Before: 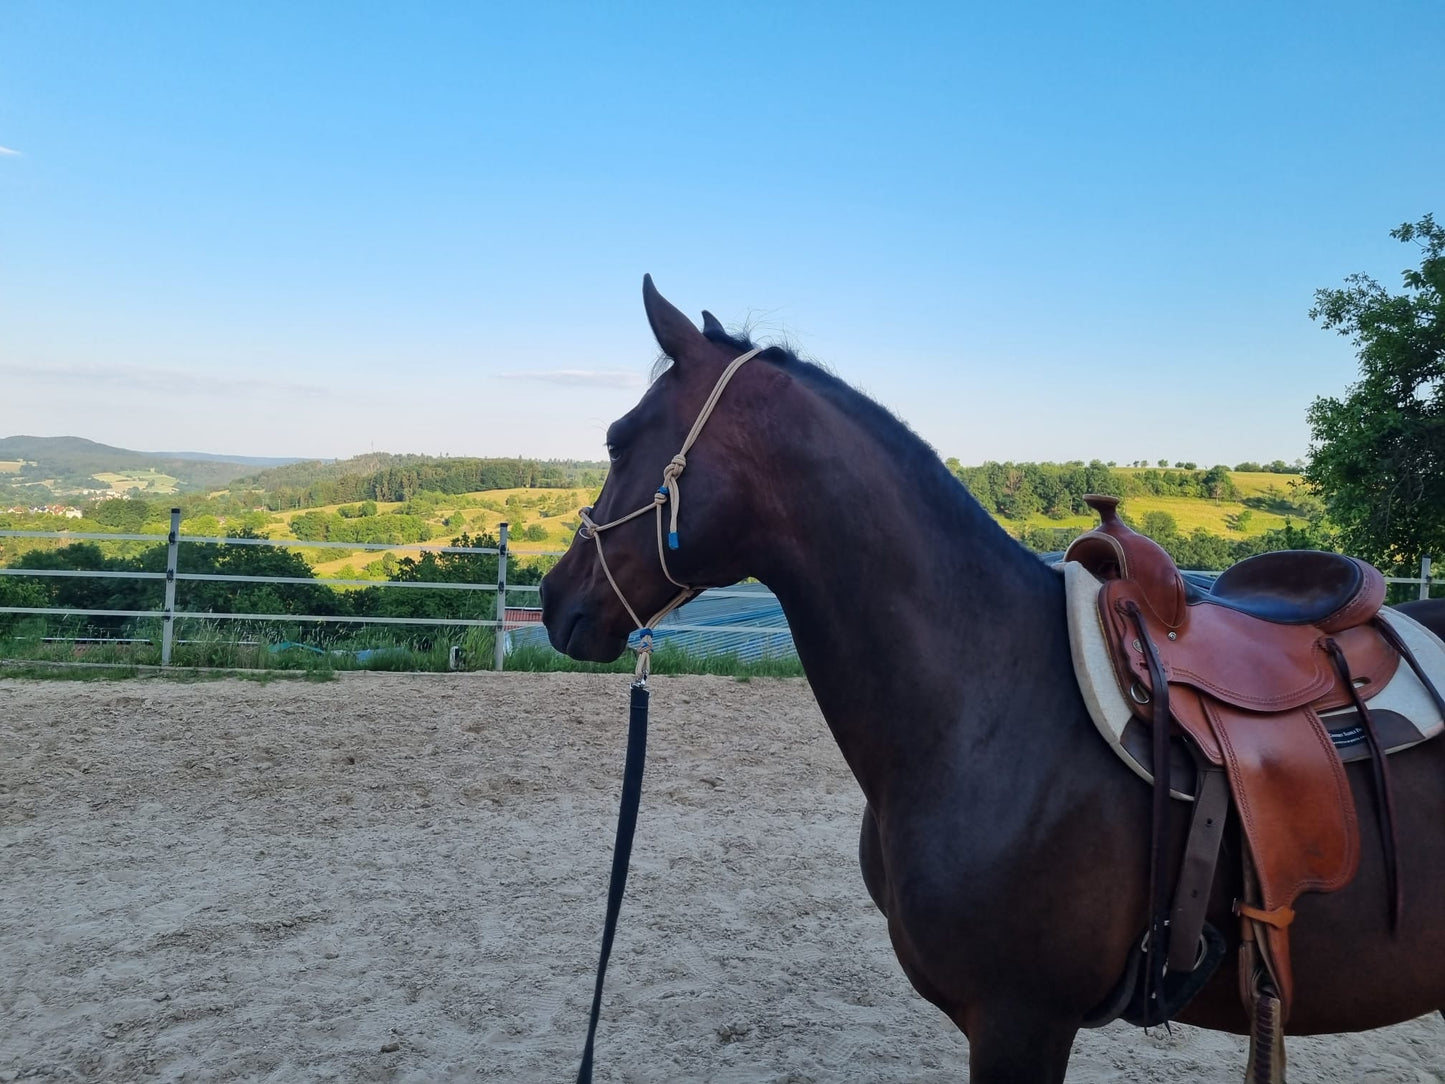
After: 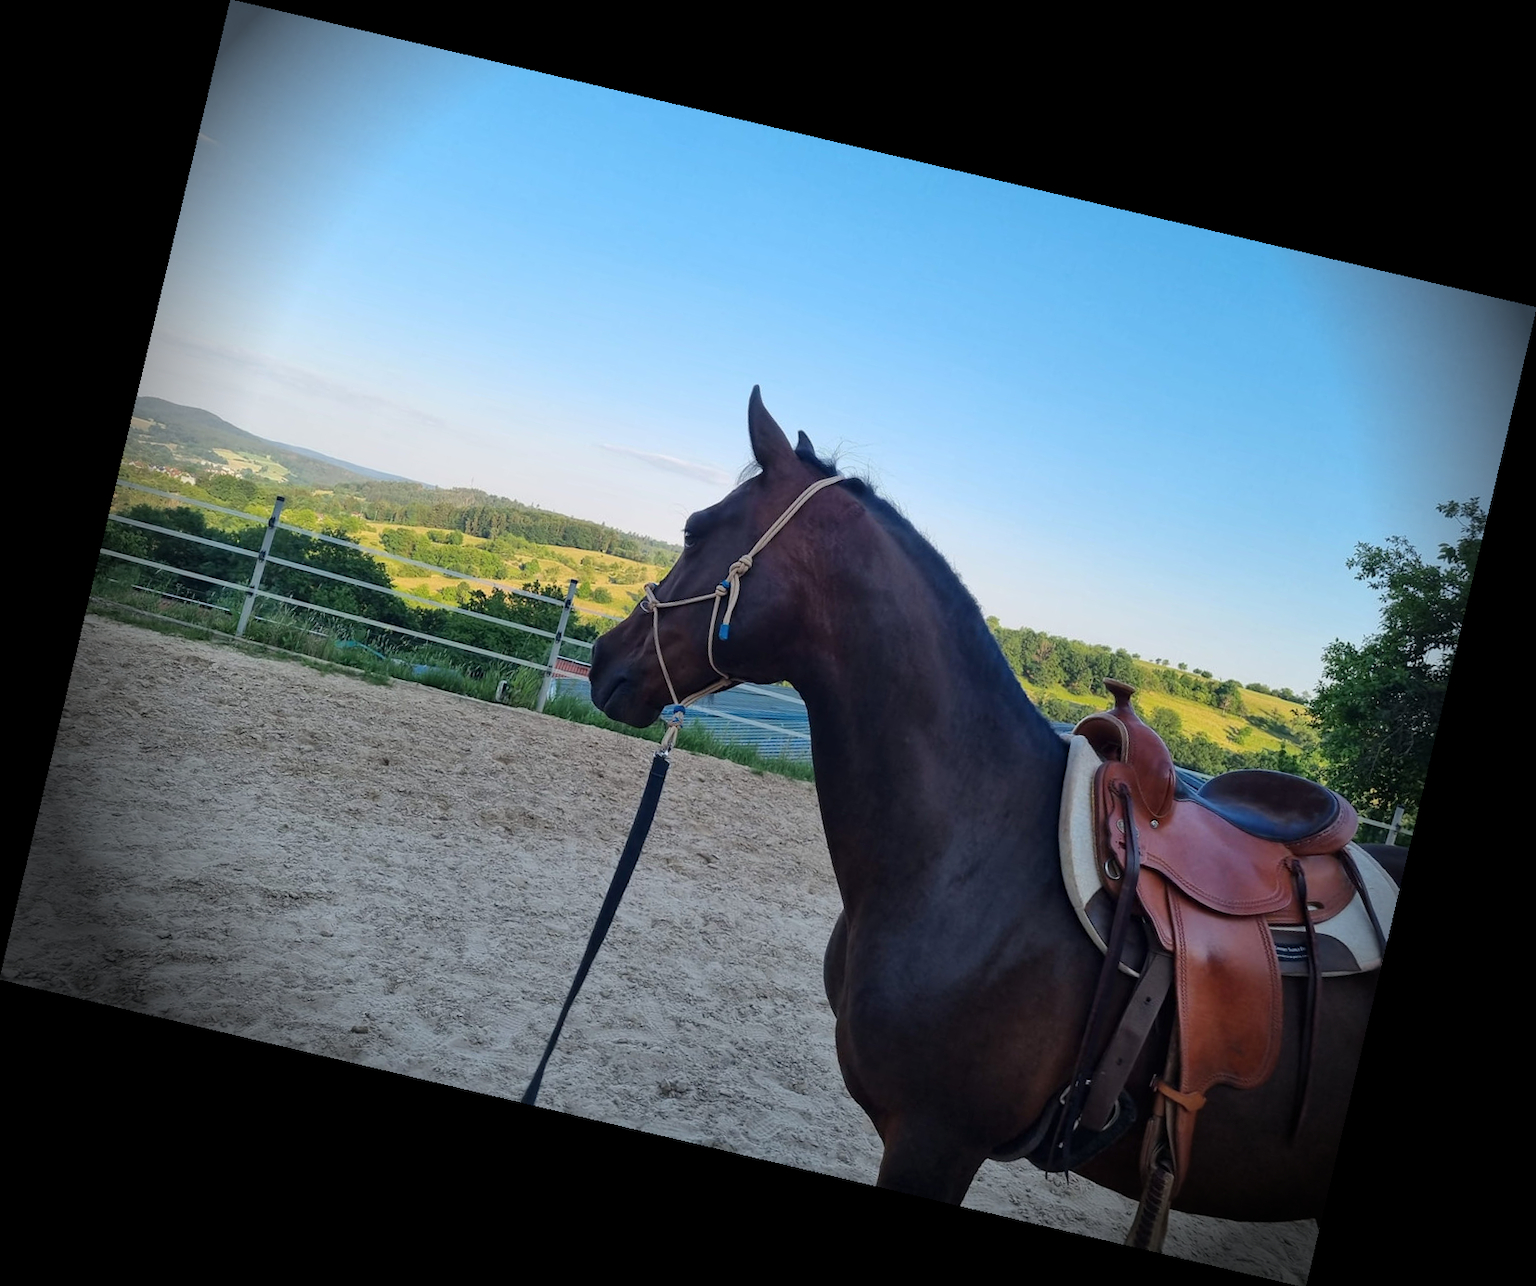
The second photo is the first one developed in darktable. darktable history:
rotate and perspective: rotation 13.27°, automatic cropping off
vignetting: fall-off start 76.42%, fall-off radius 27.36%, brightness -0.872, center (0.037, -0.09), width/height ratio 0.971
